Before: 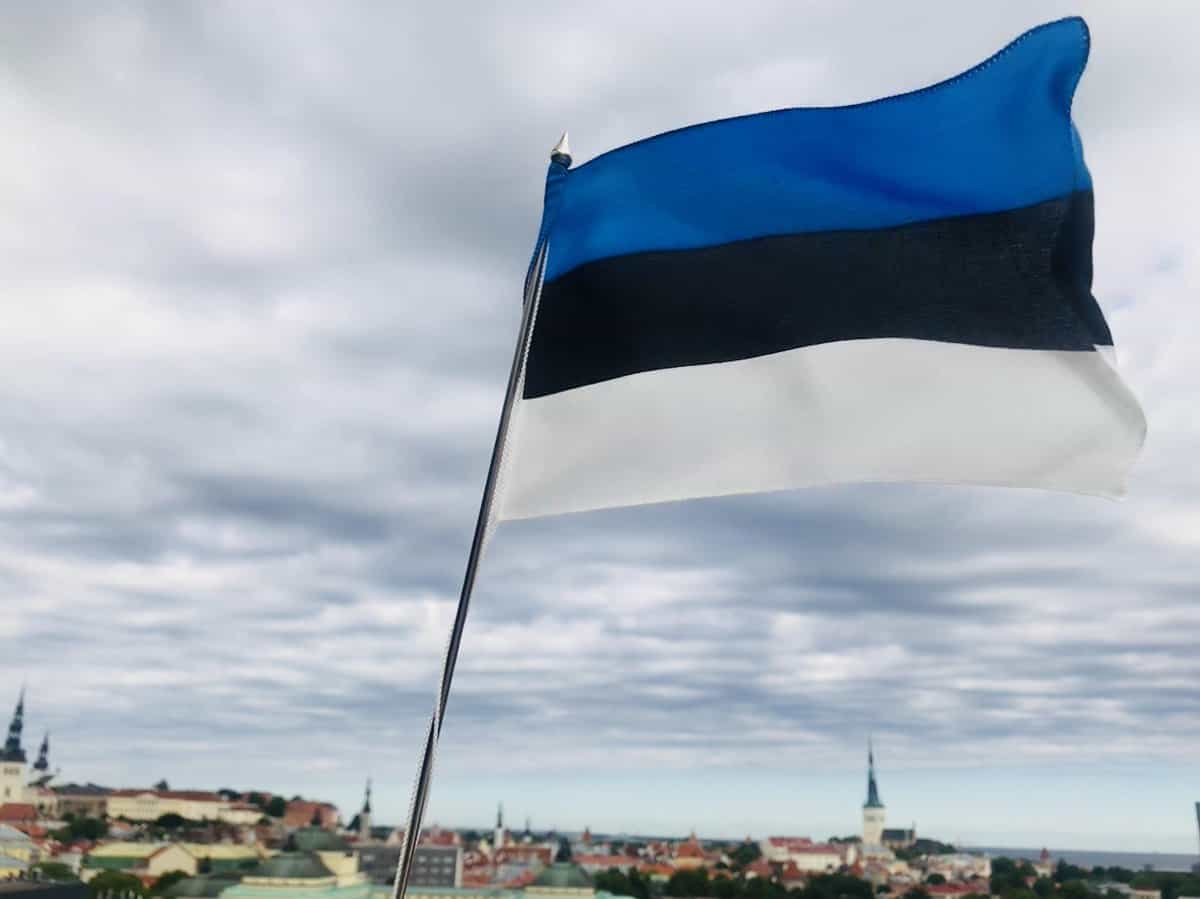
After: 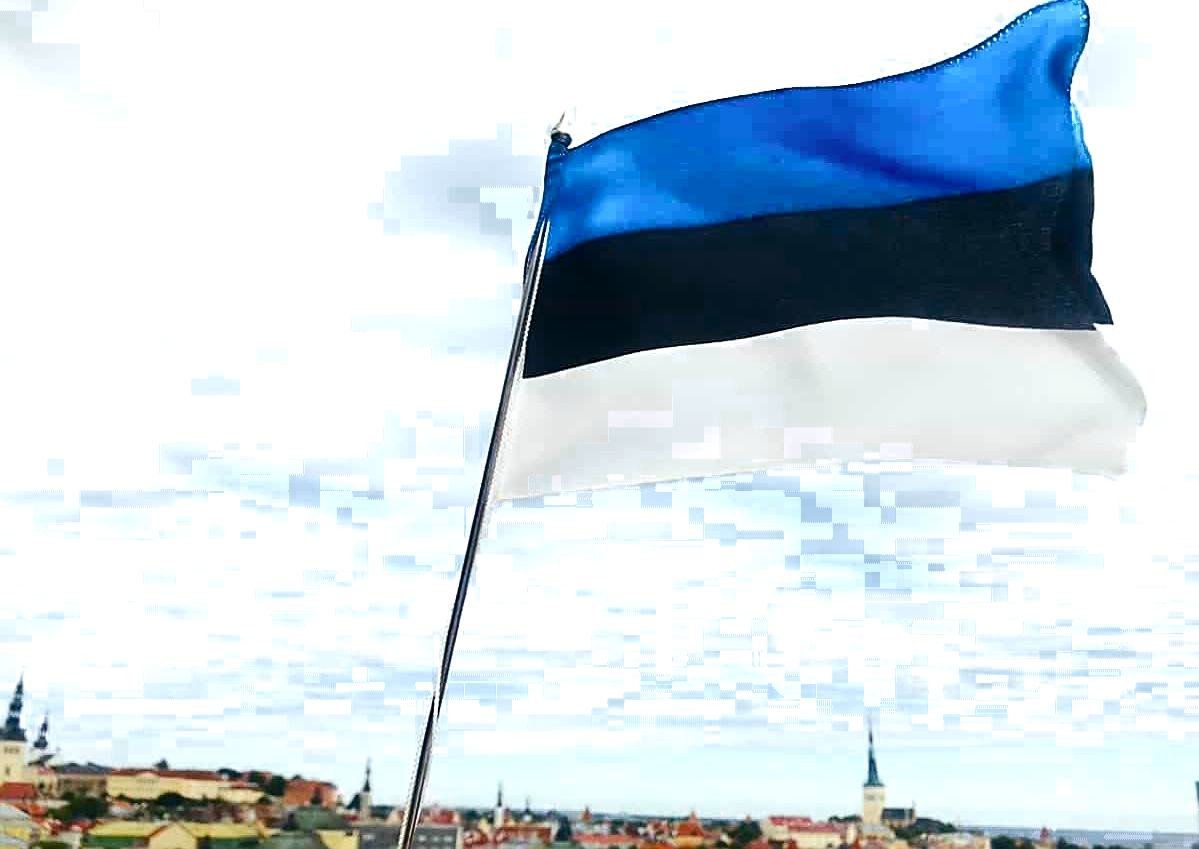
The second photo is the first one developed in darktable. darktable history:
sharpen: on, module defaults
crop and rotate: top 2.479%, bottom 3.018%
tone curve: curves: ch0 [(0, 0) (0.227, 0.17) (0.766, 0.774) (1, 1)]; ch1 [(0, 0) (0.114, 0.127) (0.437, 0.452) (0.498, 0.495) (0.579, 0.576) (1, 1)]; ch2 [(0, 0) (0.233, 0.259) (0.493, 0.492) (0.568, 0.579) (1, 1)], color space Lab, independent channels, preserve colors none
color zones: curves: ch0 [(0.203, 0.433) (0.607, 0.517) (0.697, 0.696) (0.705, 0.897)]
color balance rgb: linear chroma grading › shadows -8%, linear chroma grading › global chroma 10%, perceptual saturation grading › global saturation 2%, perceptual saturation grading › highlights -2%, perceptual saturation grading › mid-tones 4%, perceptual saturation grading › shadows 8%, perceptual brilliance grading › global brilliance 2%, perceptual brilliance grading › highlights -4%, global vibrance 16%, saturation formula JzAzBz (2021)
exposure: exposure 0.556 EV, compensate highlight preservation false
